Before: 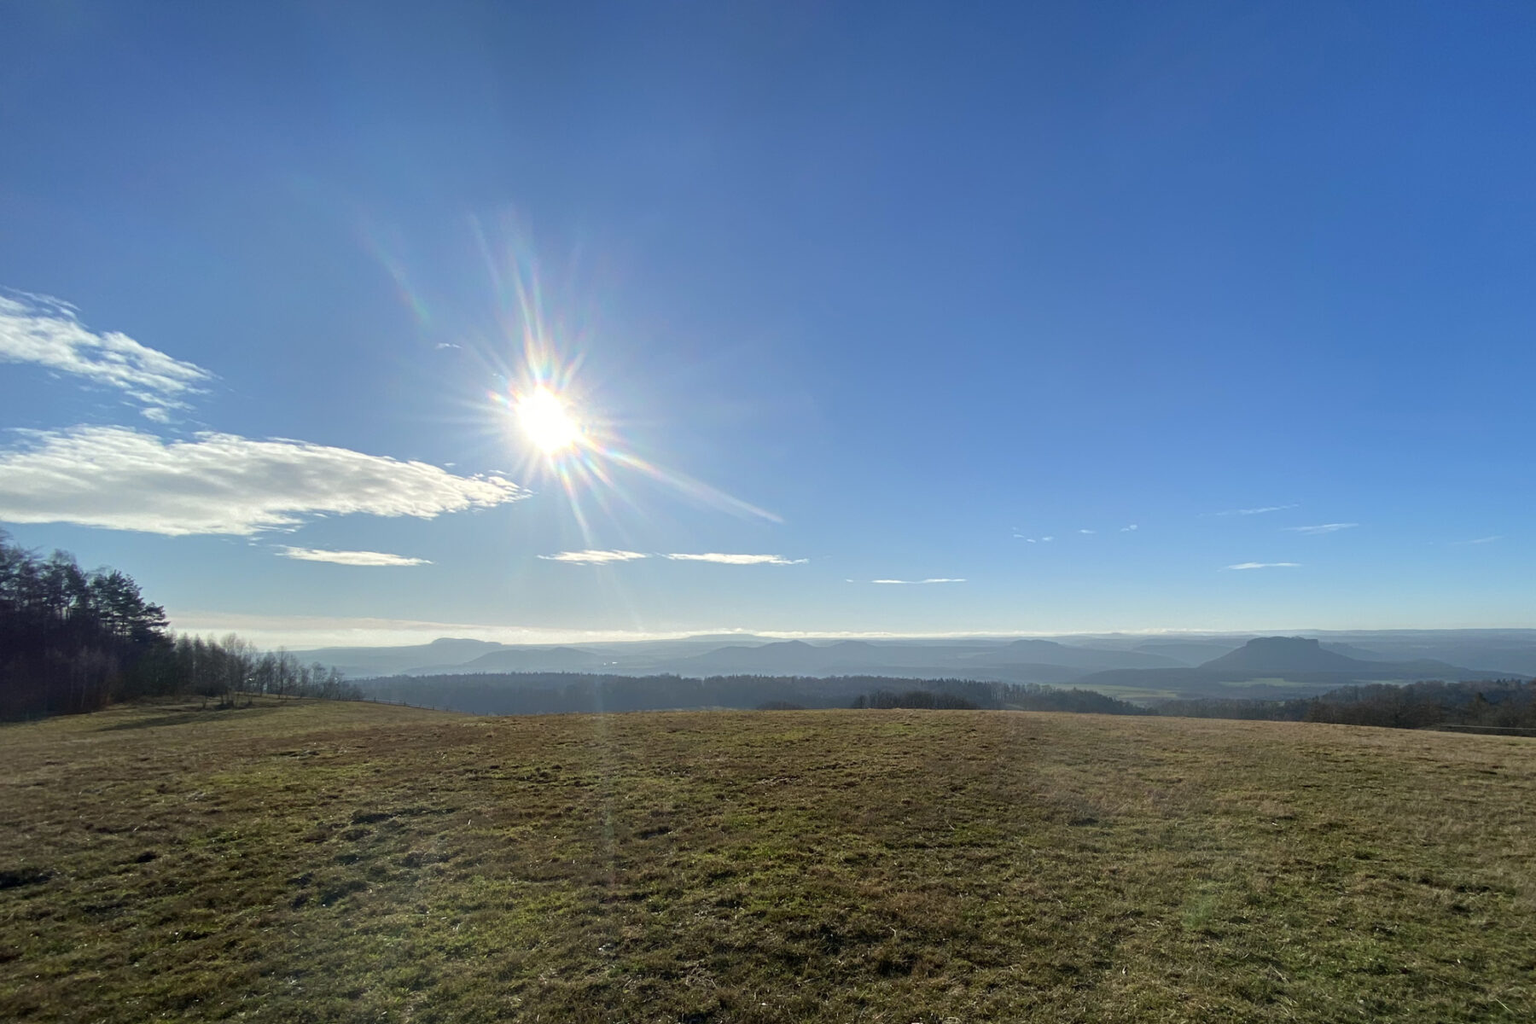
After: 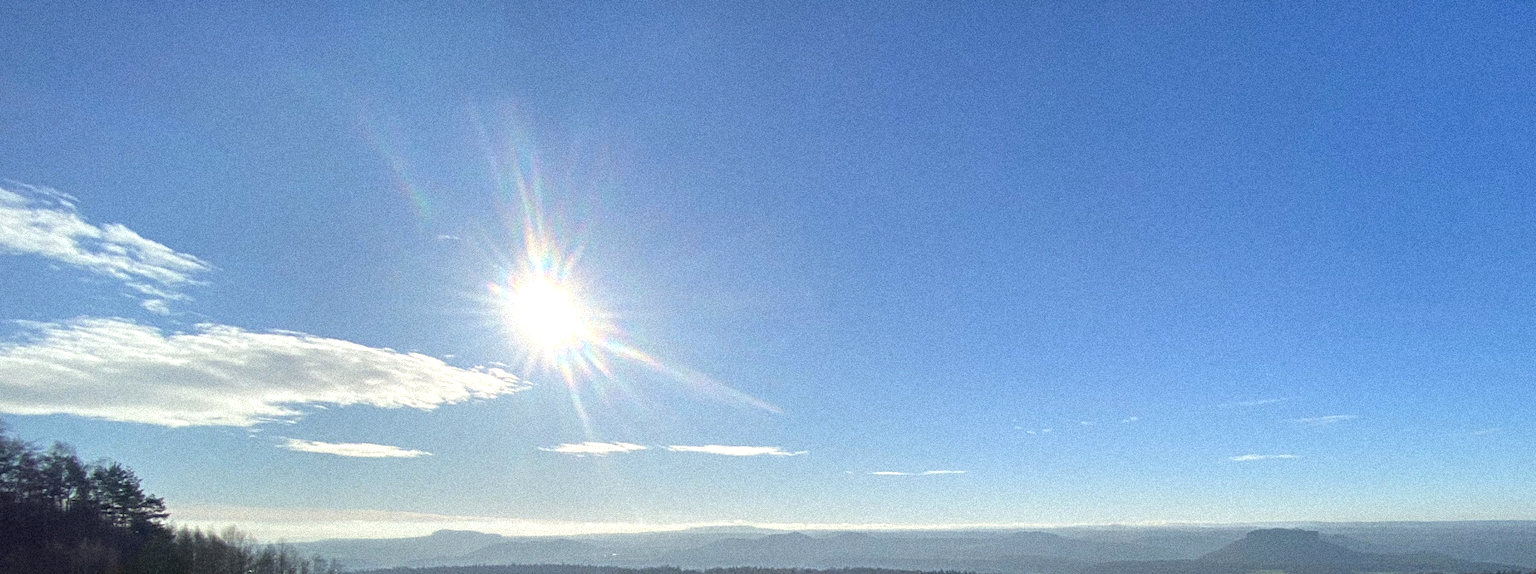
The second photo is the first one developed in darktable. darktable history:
crop and rotate: top 10.605%, bottom 33.274%
grain: coarseness 9.38 ISO, strength 34.99%, mid-tones bias 0%
exposure: exposure 0.258 EV, compensate highlight preservation false
